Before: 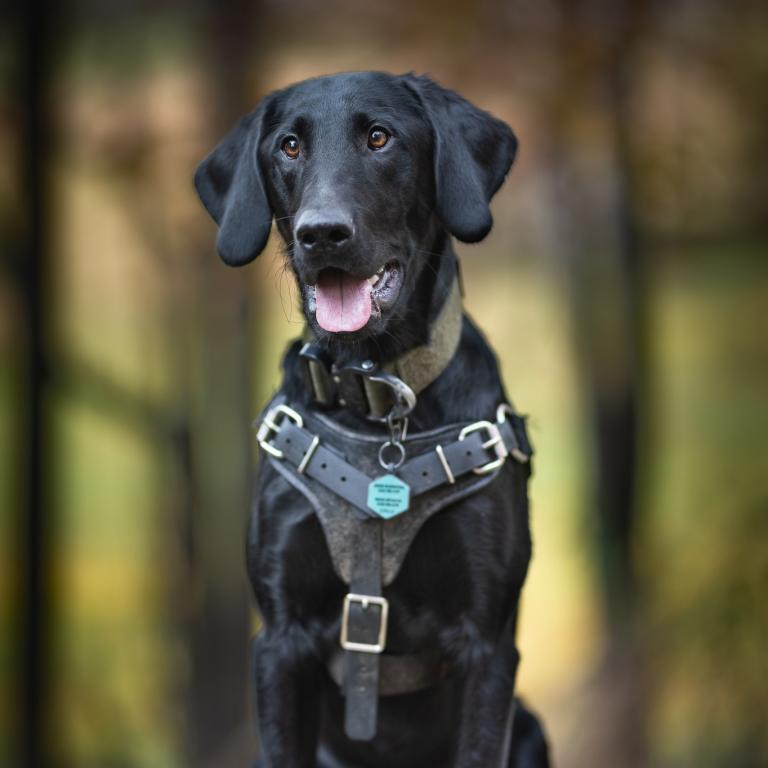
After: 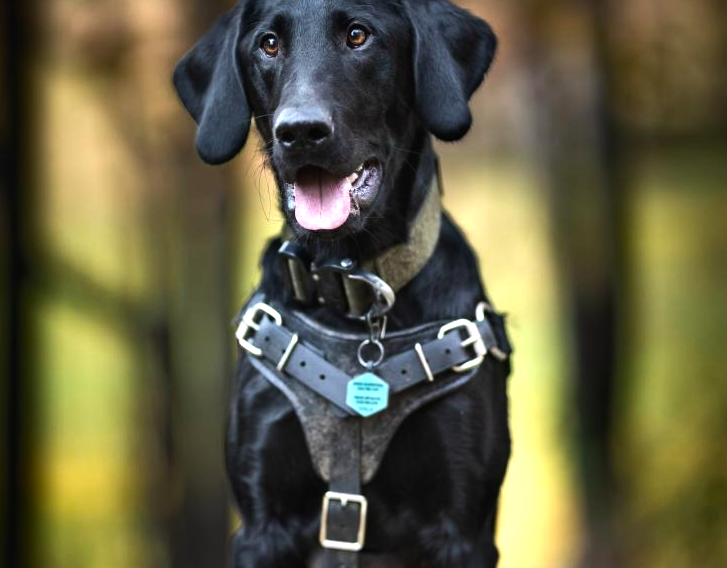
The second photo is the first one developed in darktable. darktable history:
tone equalizer: -8 EV -0.76 EV, -7 EV -0.691 EV, -6 EV -0.579 EV, -5 EV -0.373 EV, -3 EV 0.375 EV, -2 EV 0.6 EV, -1 EV 0.692 EV, +0 EV 0.729 EV, edges refinement/feathering 500, mask exposure compensation -1.57 EV, preserve details no
crop and rotate: left 2.799%, top 13.384%, right 2.483%, bottom 12.571%
contrast brightness saturation: saturation 0.177
